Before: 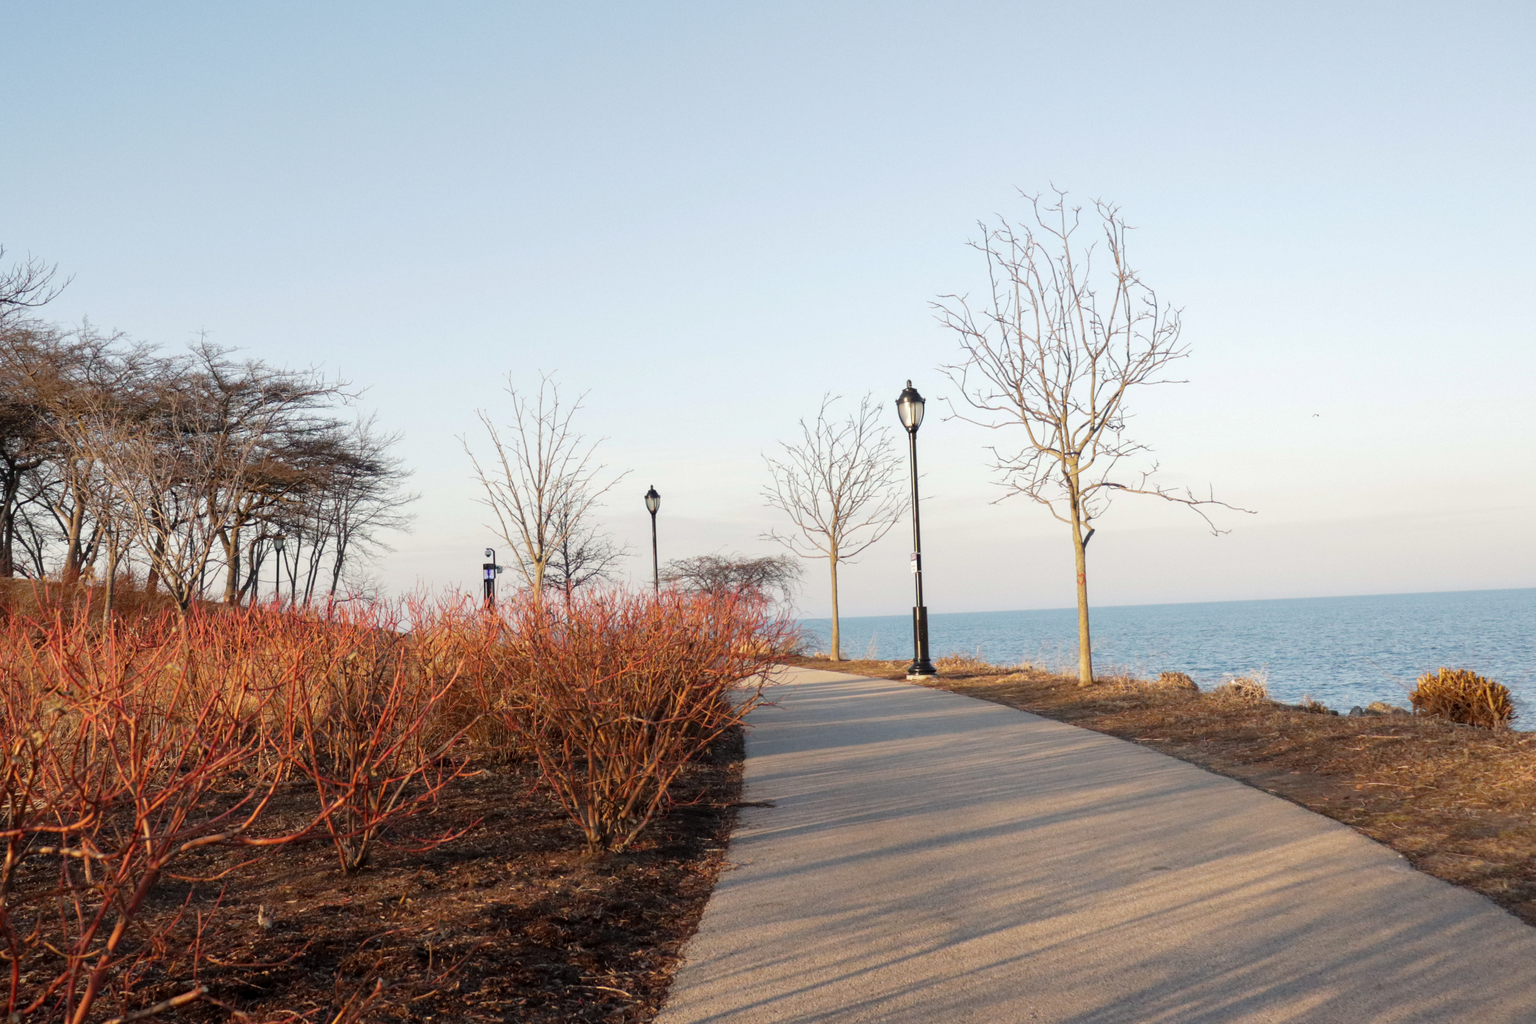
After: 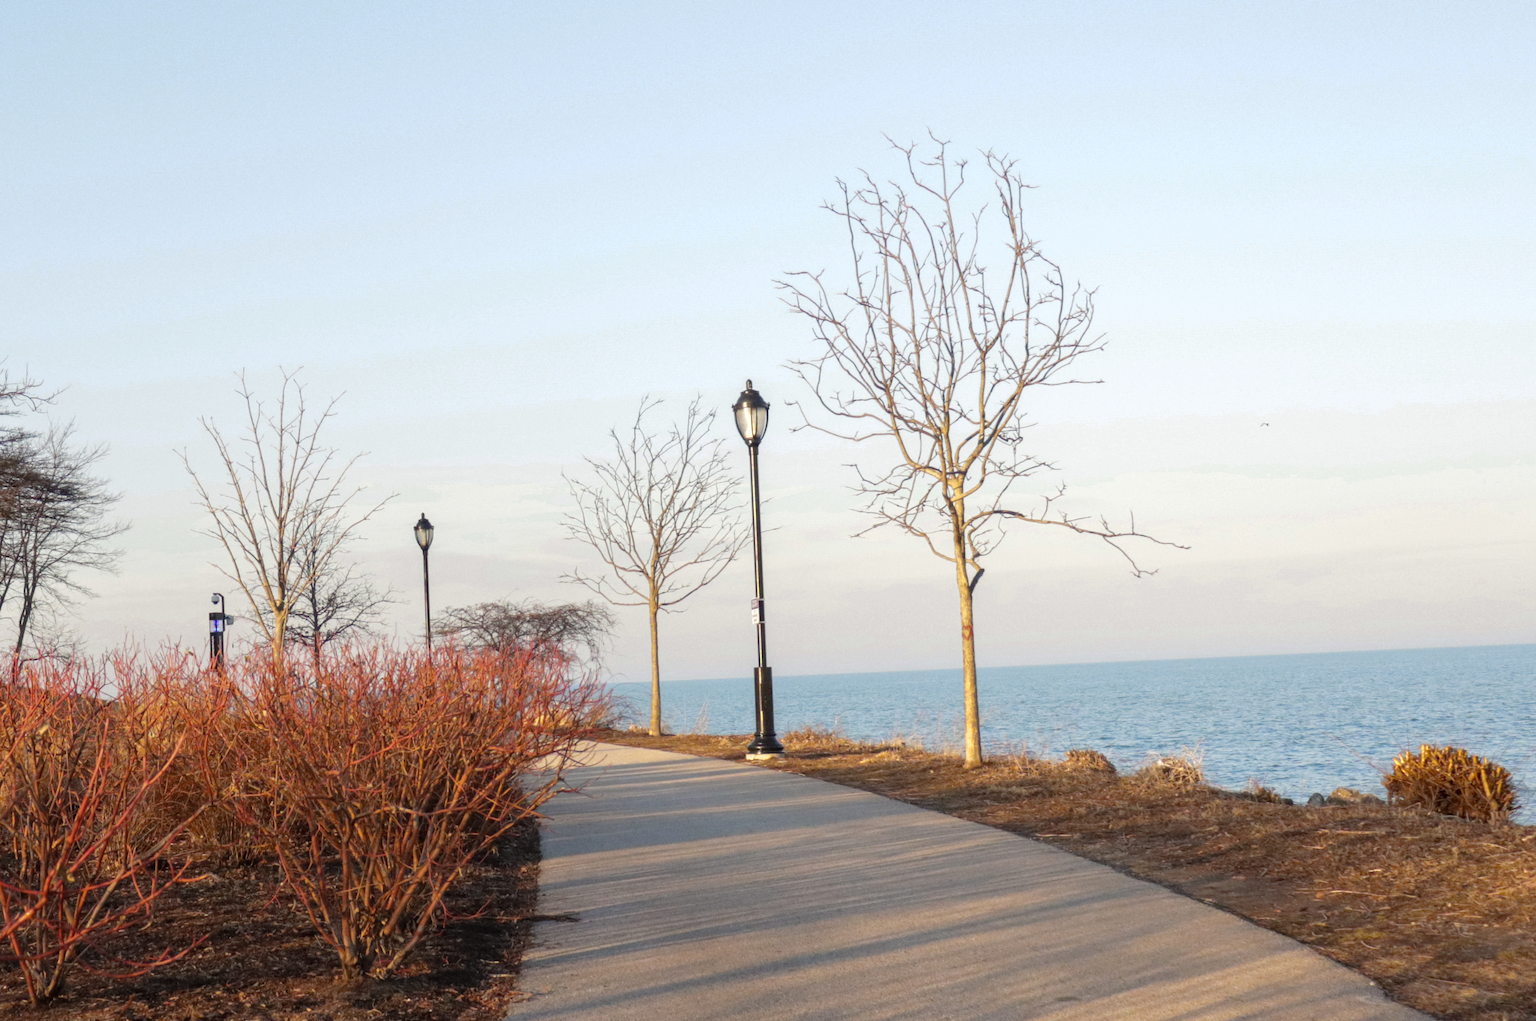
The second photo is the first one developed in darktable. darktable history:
crop and rotate: left 20.74%, top 7.912%, right 0.375%, bottom 13.378%
local contrast: detail 110%
color zones: curves: ch0 [(0, 0.485) (0.178, 0.476) (0.261, 0.623) (0.411, 0.403) (0.708, 0.603) (0.934, 0.412)]; ch1 [(0.003, 0.485) (0.149, 0.496) (0.229, 0.584) (0.326, 0.551) (0.484, 0.262) (0.757, 0.643)]
